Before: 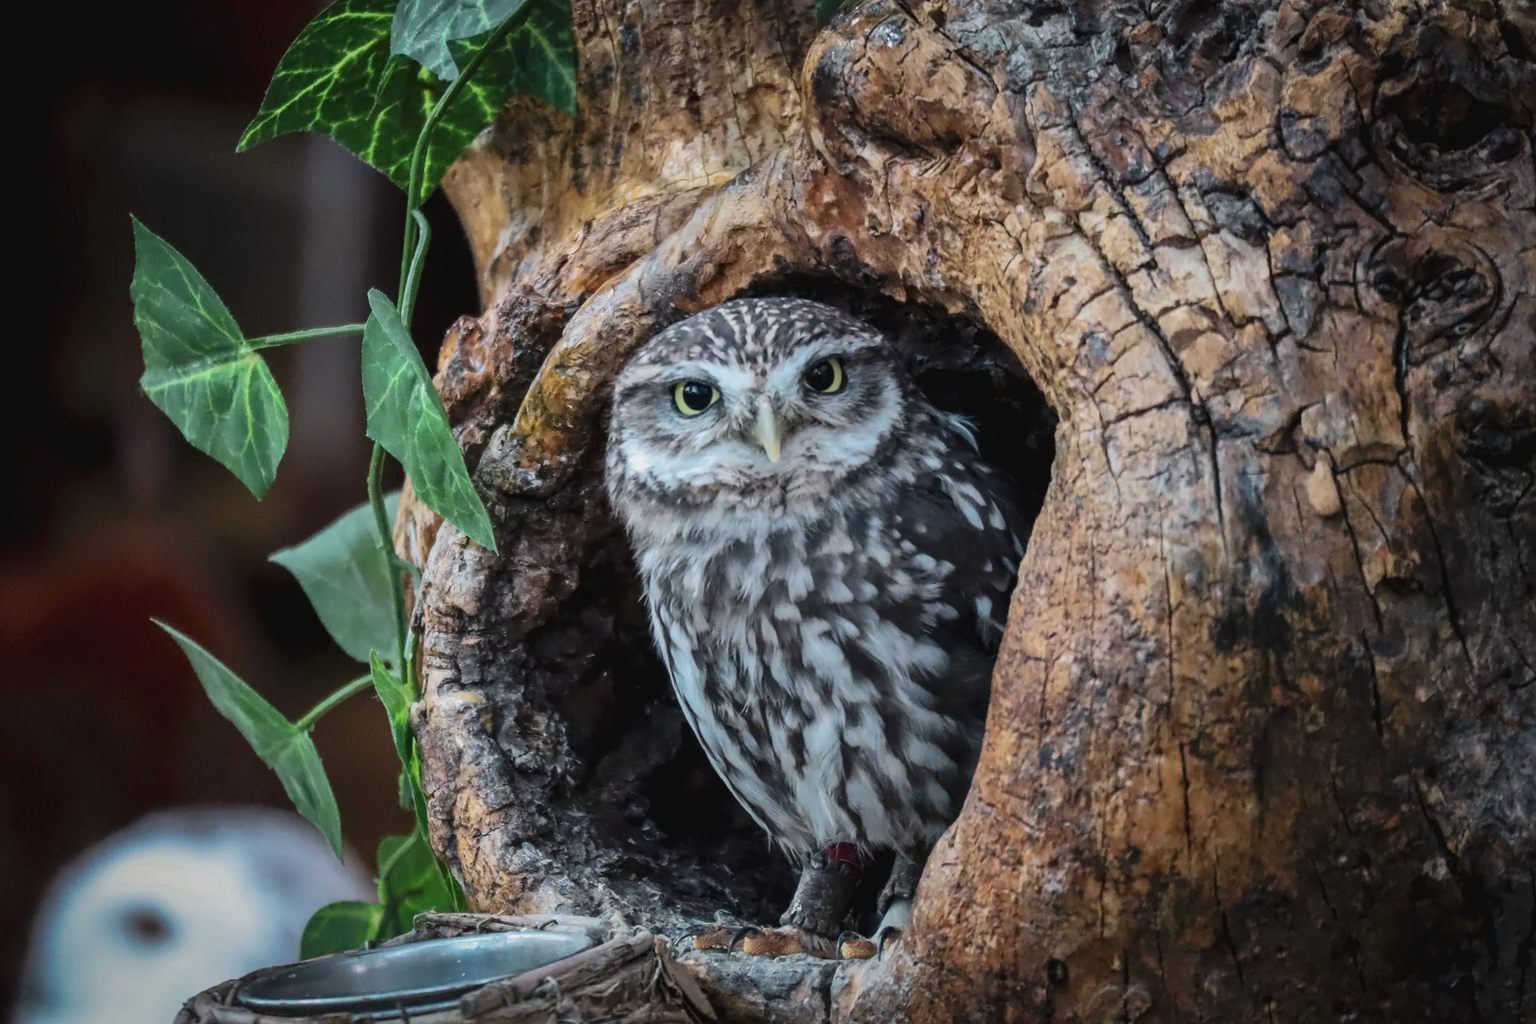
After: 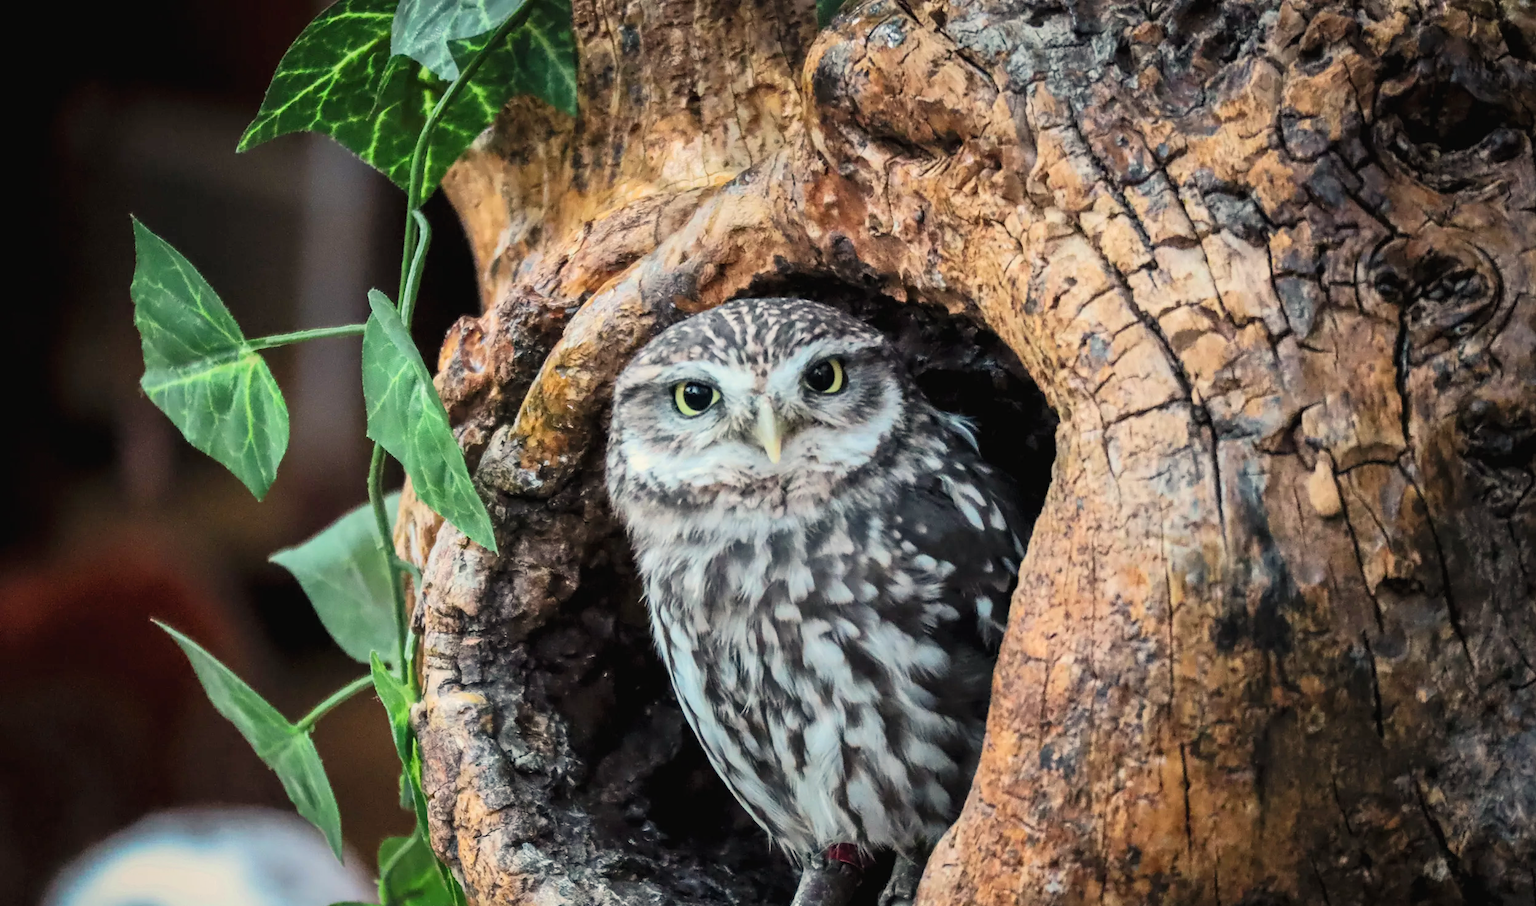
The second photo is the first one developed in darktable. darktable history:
crop and rotate: top 0%, bottom 11.49%
tone curve: curves: ch0 [(0, 0) (0.004, 0.001) (0.133, 0.16) (0.325, 0.399) (0.475, 0.588) (0.832, 0.903) (1, 1)], color space Lab, linked channels, preserve colors none
white balance: red 1.045, blue 0.932
